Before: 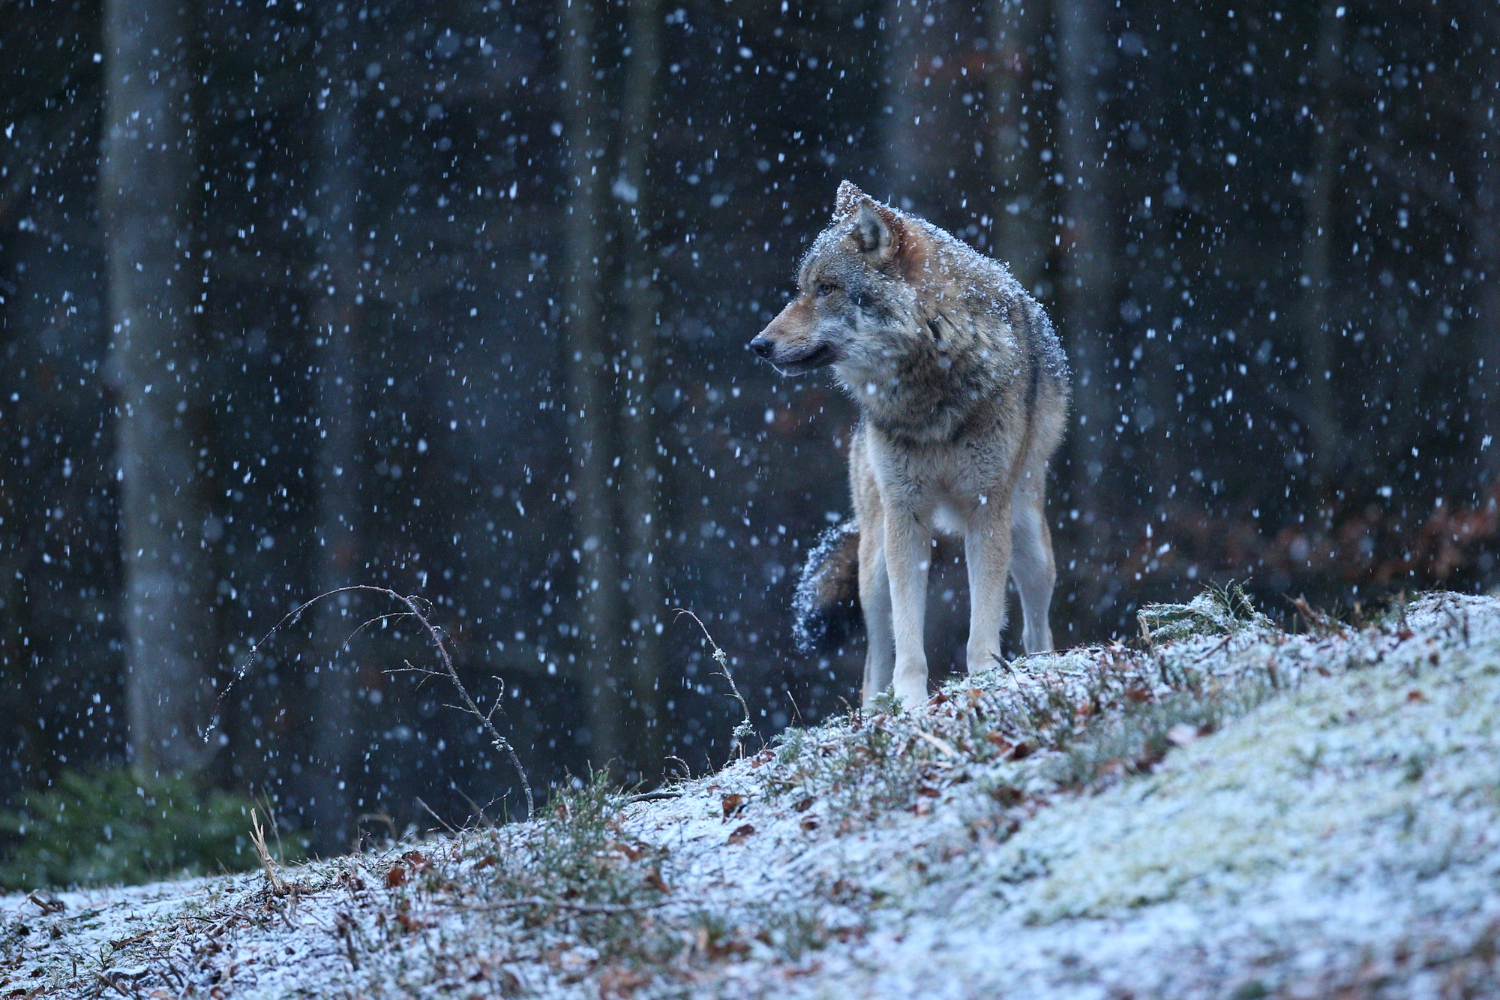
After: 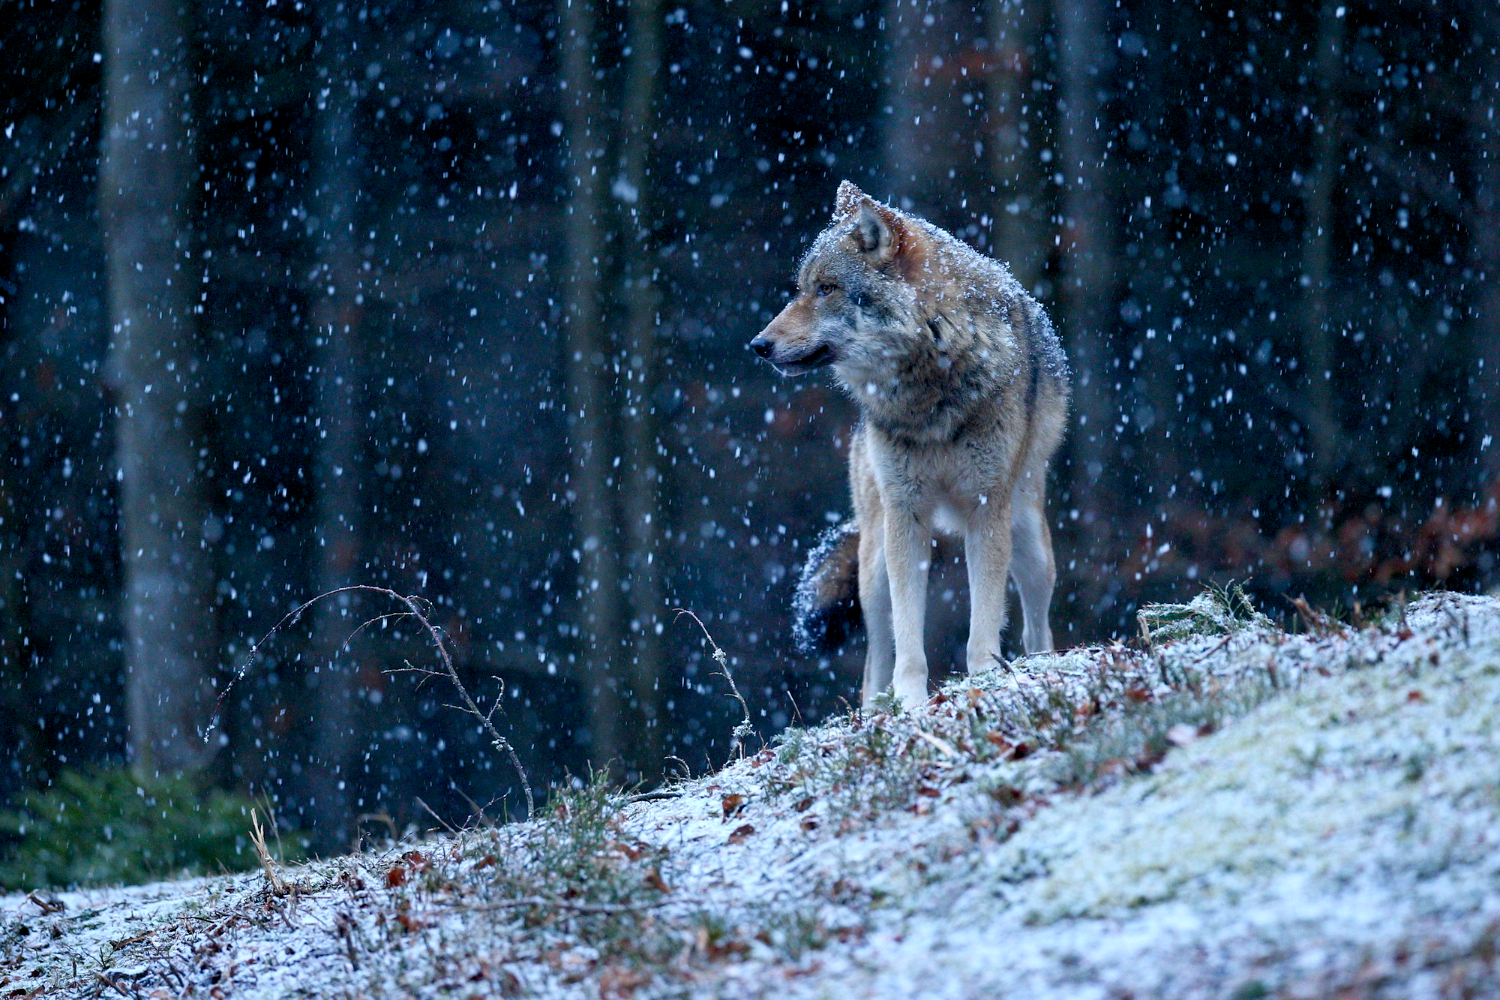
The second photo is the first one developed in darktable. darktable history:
exposure: black level correction 0.009, exposure 0.119 EV, compensate highlight preservation false
color balance rgb: perceptual saturation grading › global saturation 20%, perceptual saturation grading › highlights -25%, perceptual saturation grading › shadows 25%
